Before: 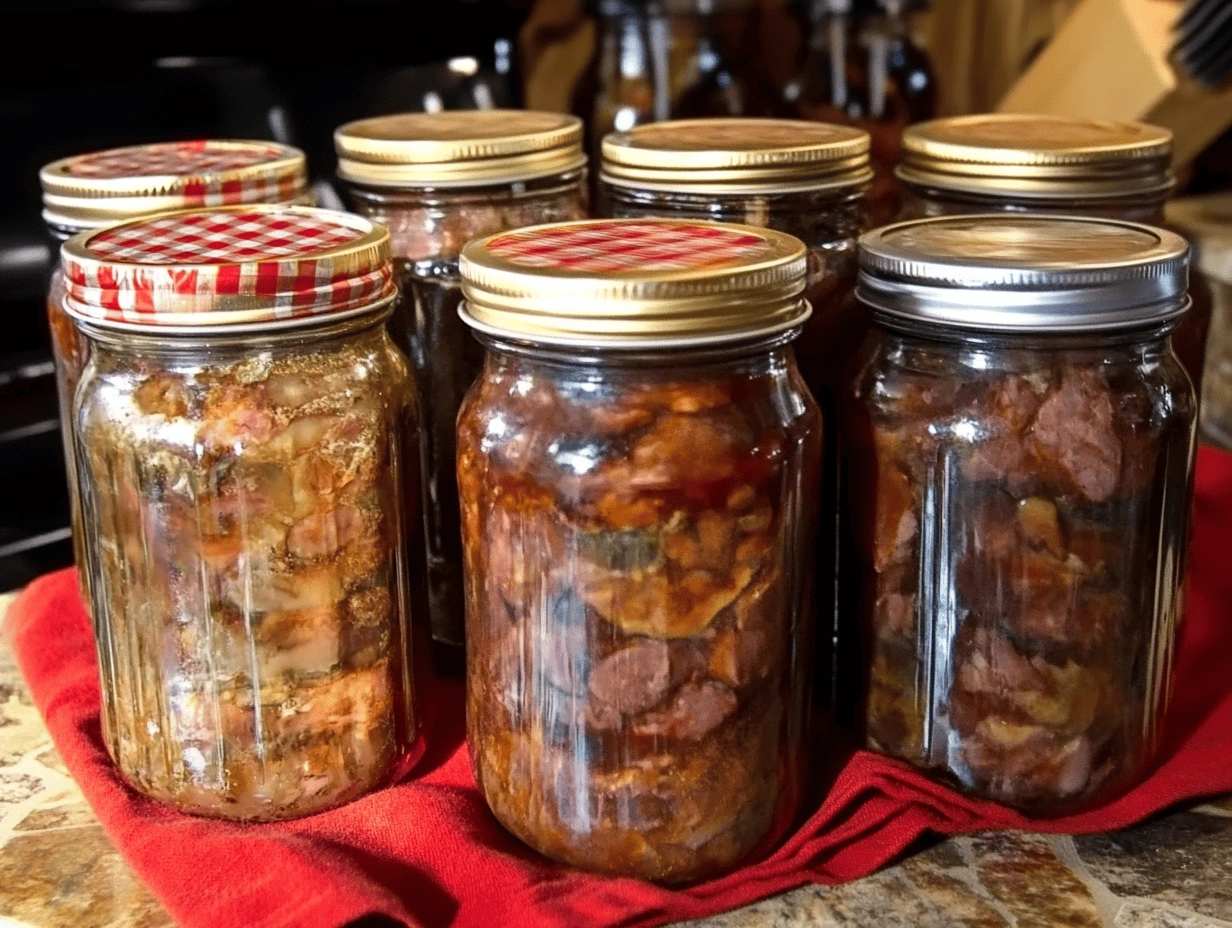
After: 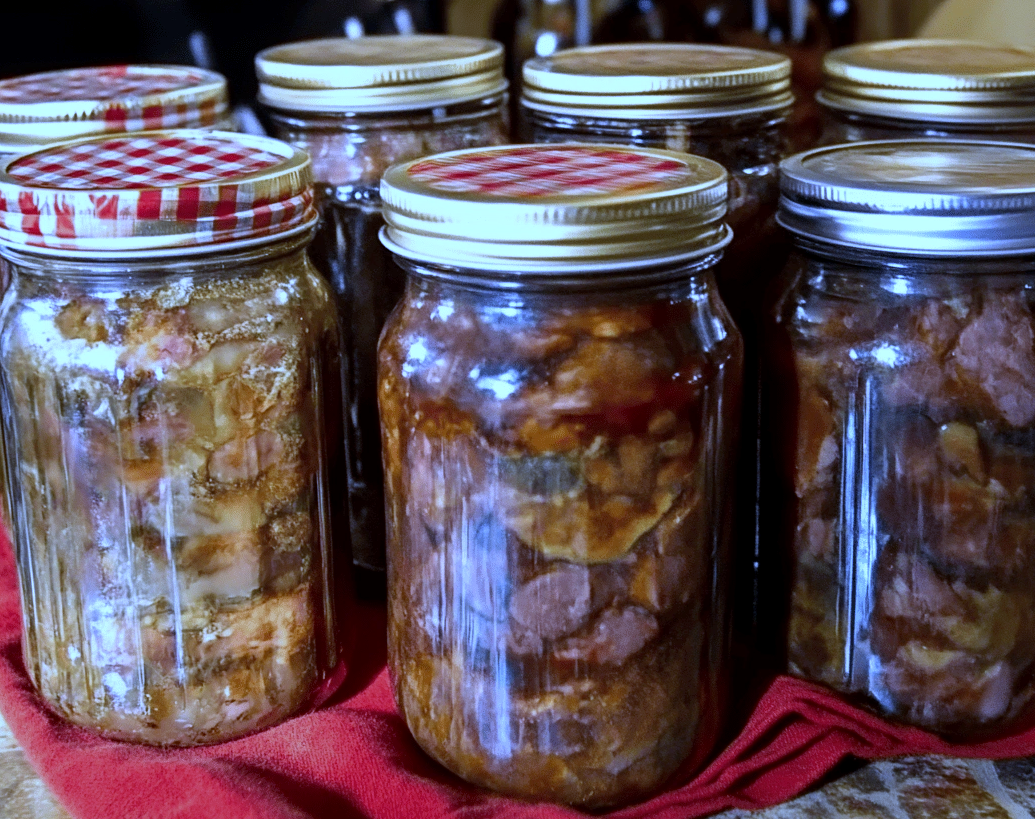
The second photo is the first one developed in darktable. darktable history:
white balance: red 0.766, blue 1.537
exposure: black level correction 0.001, compensate highlight preservation false
crop: left 6.446%, top 8.188%, right 9.538%, bottom 3.548%
